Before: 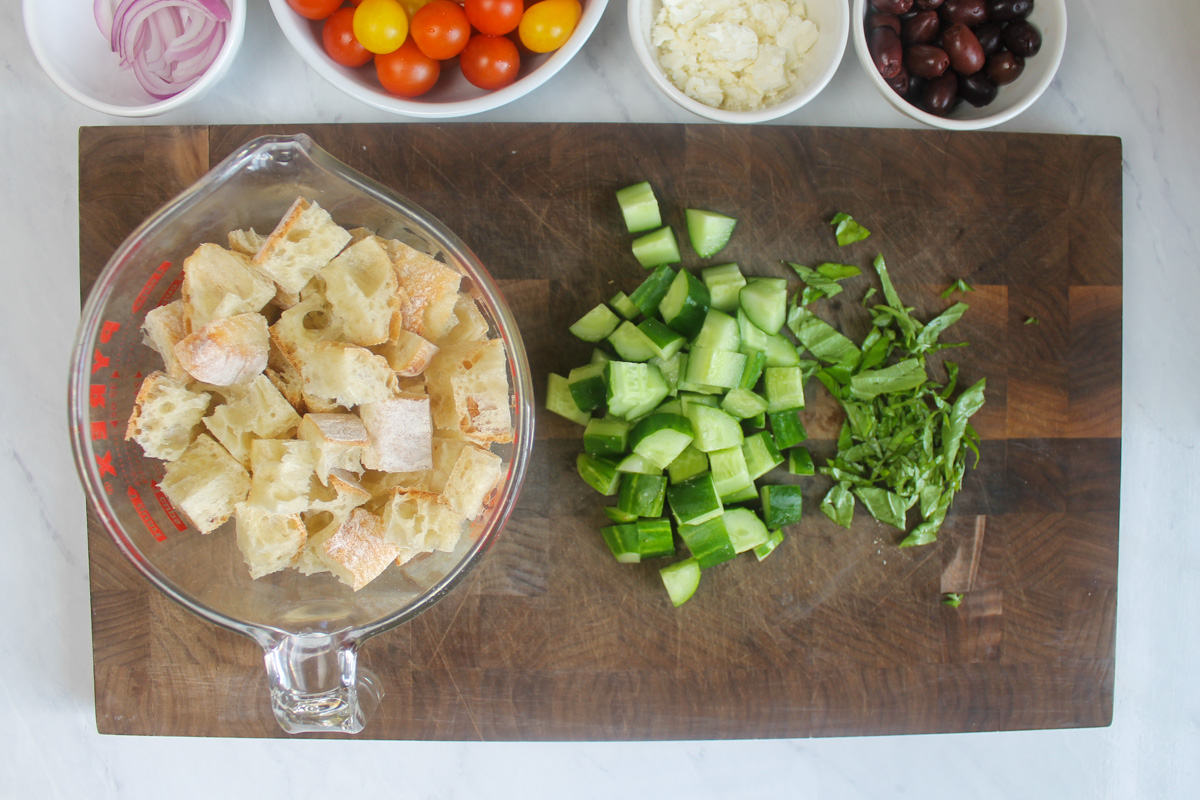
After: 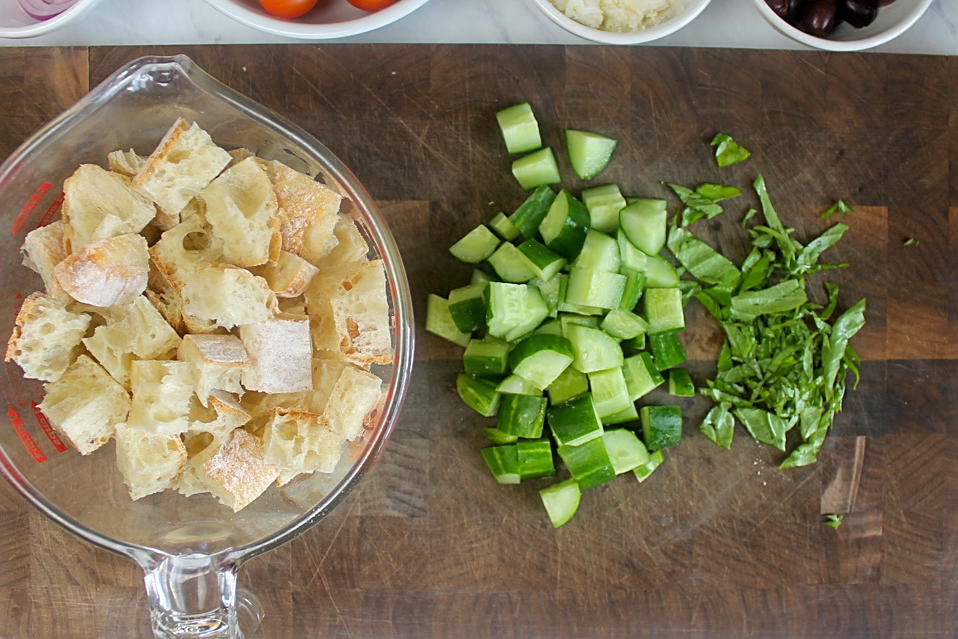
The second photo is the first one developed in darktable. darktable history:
white balance: red 0.986, blue 1.01
exposure: black level correction 0.005, exposure 0.001 EV, compensate highlight preservation false
sharpen: on, module defaults
crop and rotate: left 10.071%, top 10.071%, right 10.02%, bottom 10.02%
